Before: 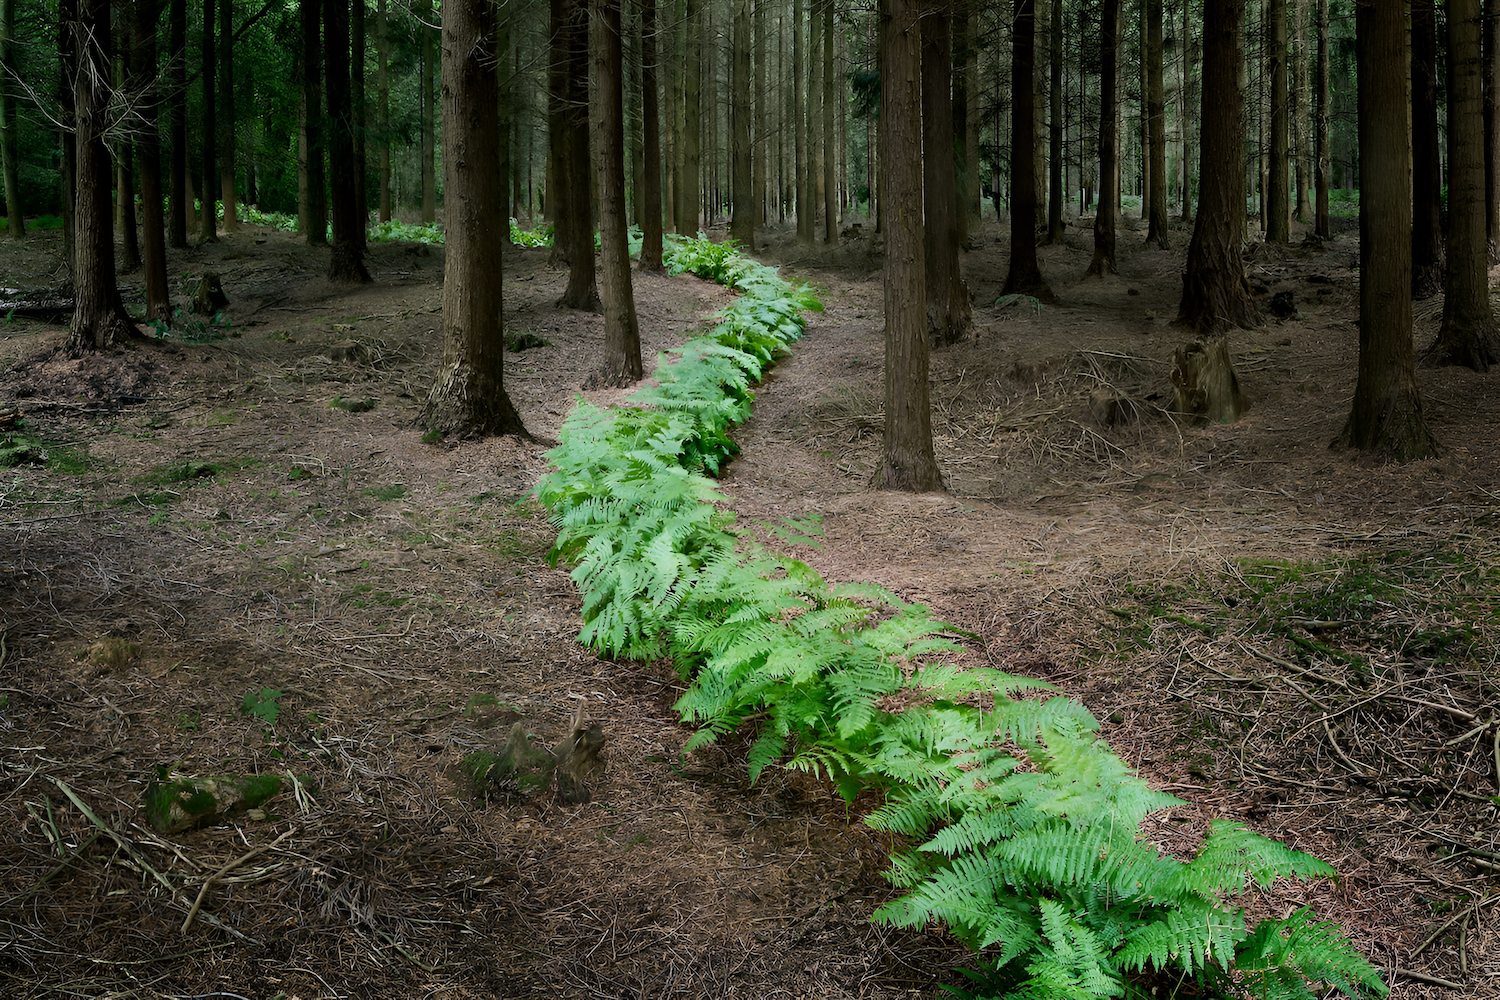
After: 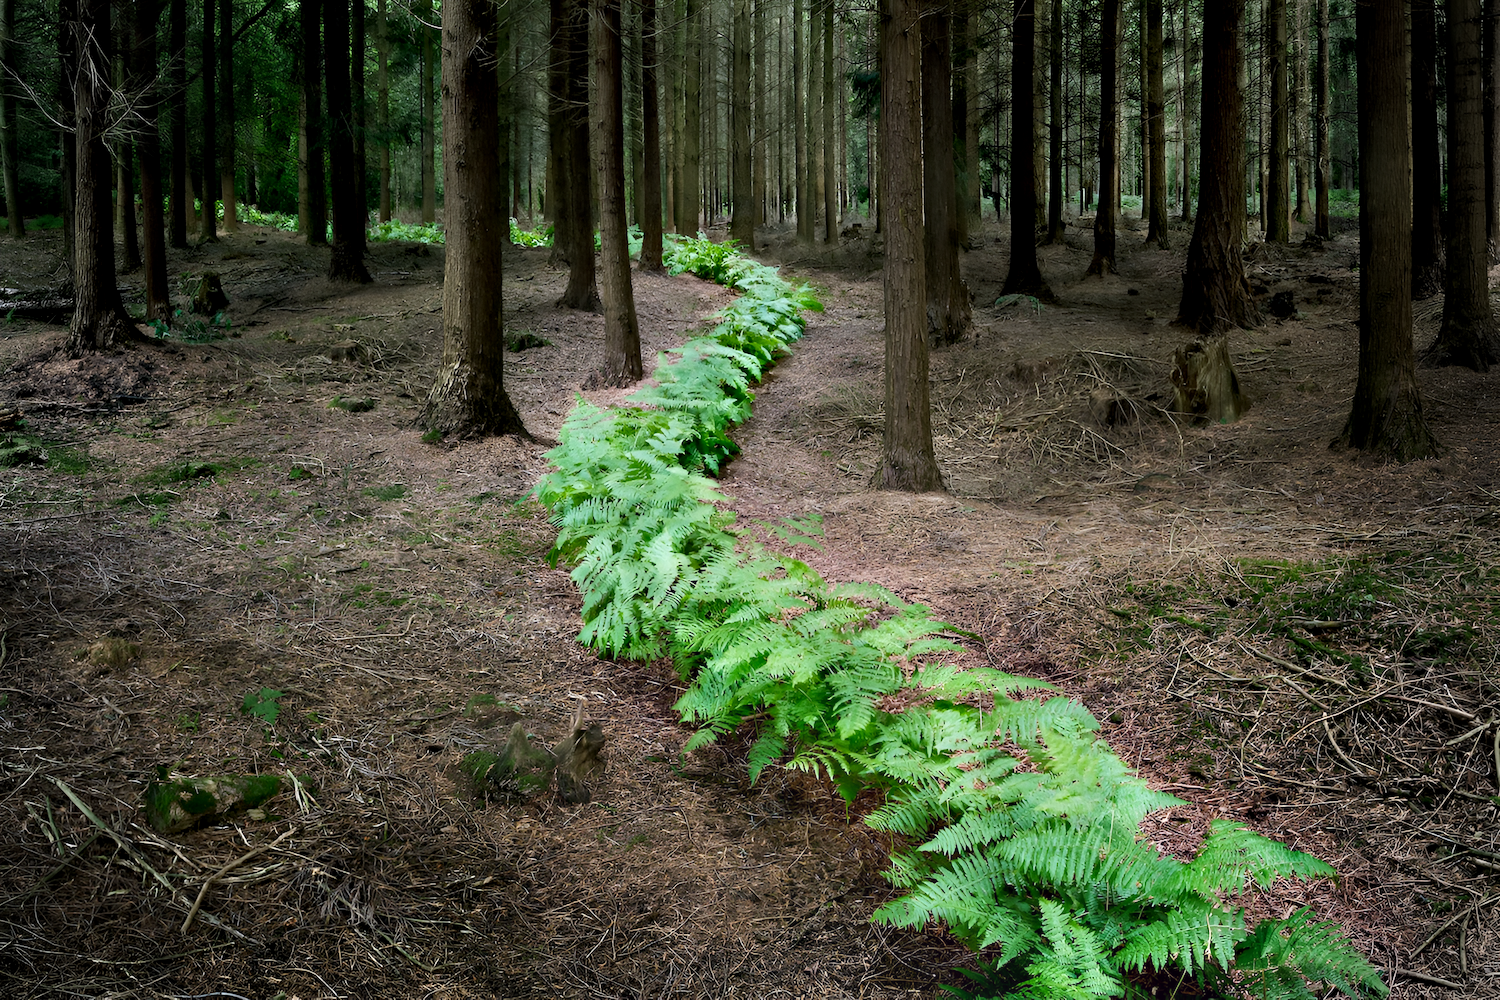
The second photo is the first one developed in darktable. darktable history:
contrast equalizer: octaves 7, y [[0.528, 0.548, 0.563, 0.562, 0.546, 0.526], [0.55 ×6], [0 ×6], [0 ×6], [0 ×6]]
bloom: size 38%, threshold 95%, strength 30%
vignetting: on, module defaults
